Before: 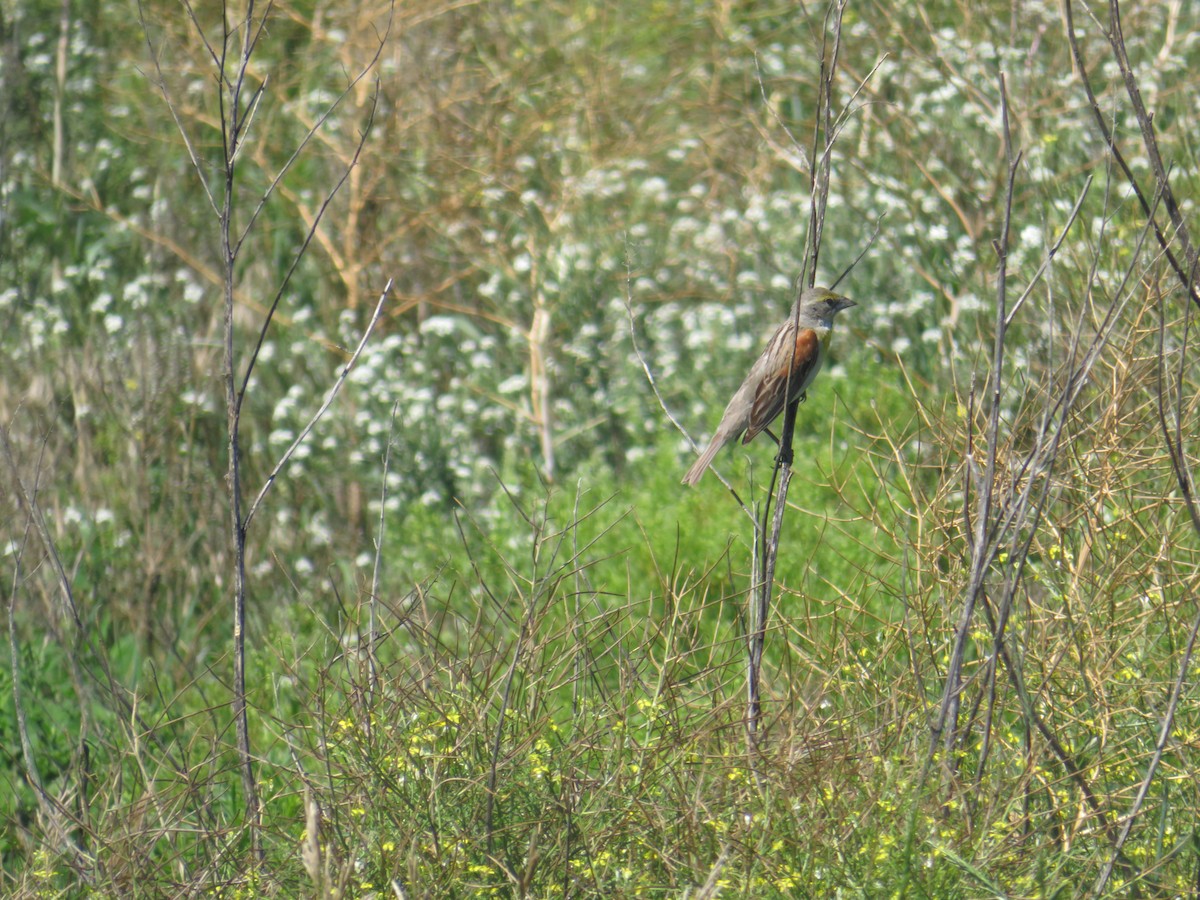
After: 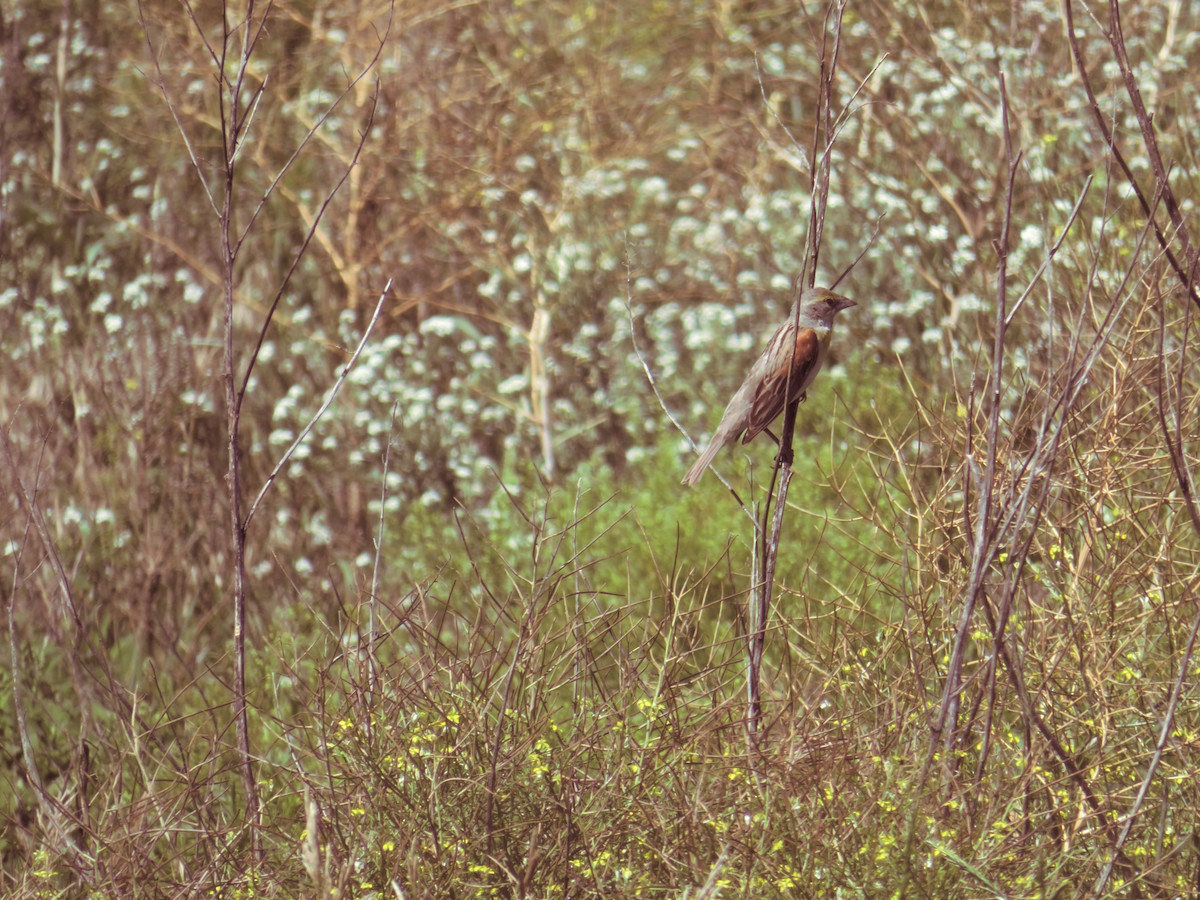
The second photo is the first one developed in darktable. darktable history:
split-toning: on, module defaults
exposure: black level correction 0.001, compensate highlight preservation false
